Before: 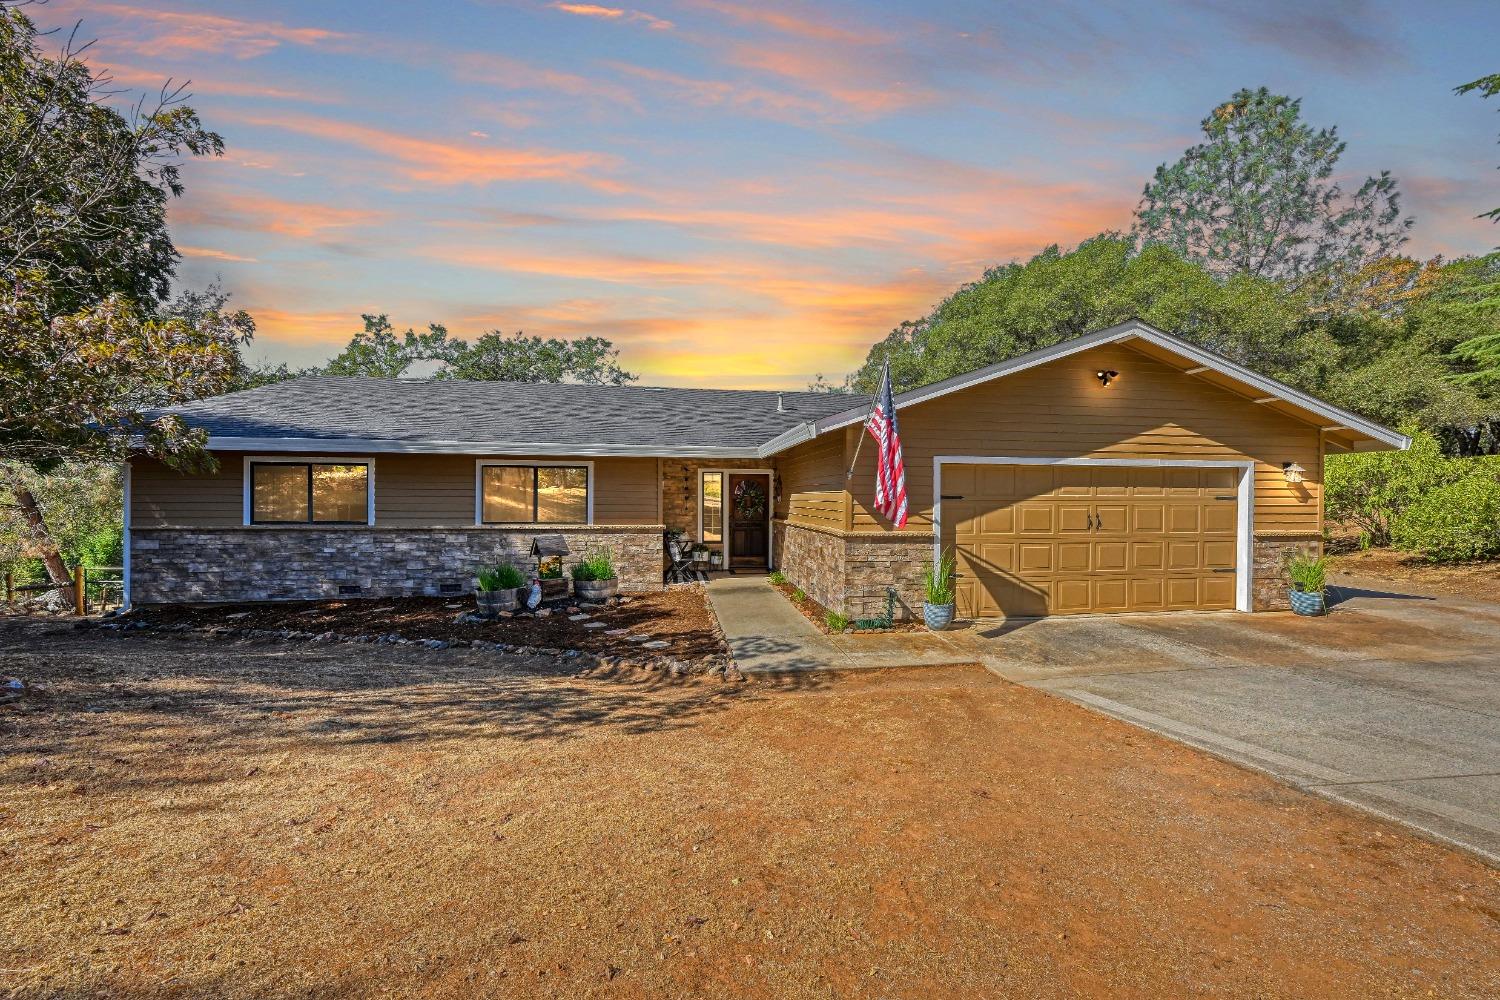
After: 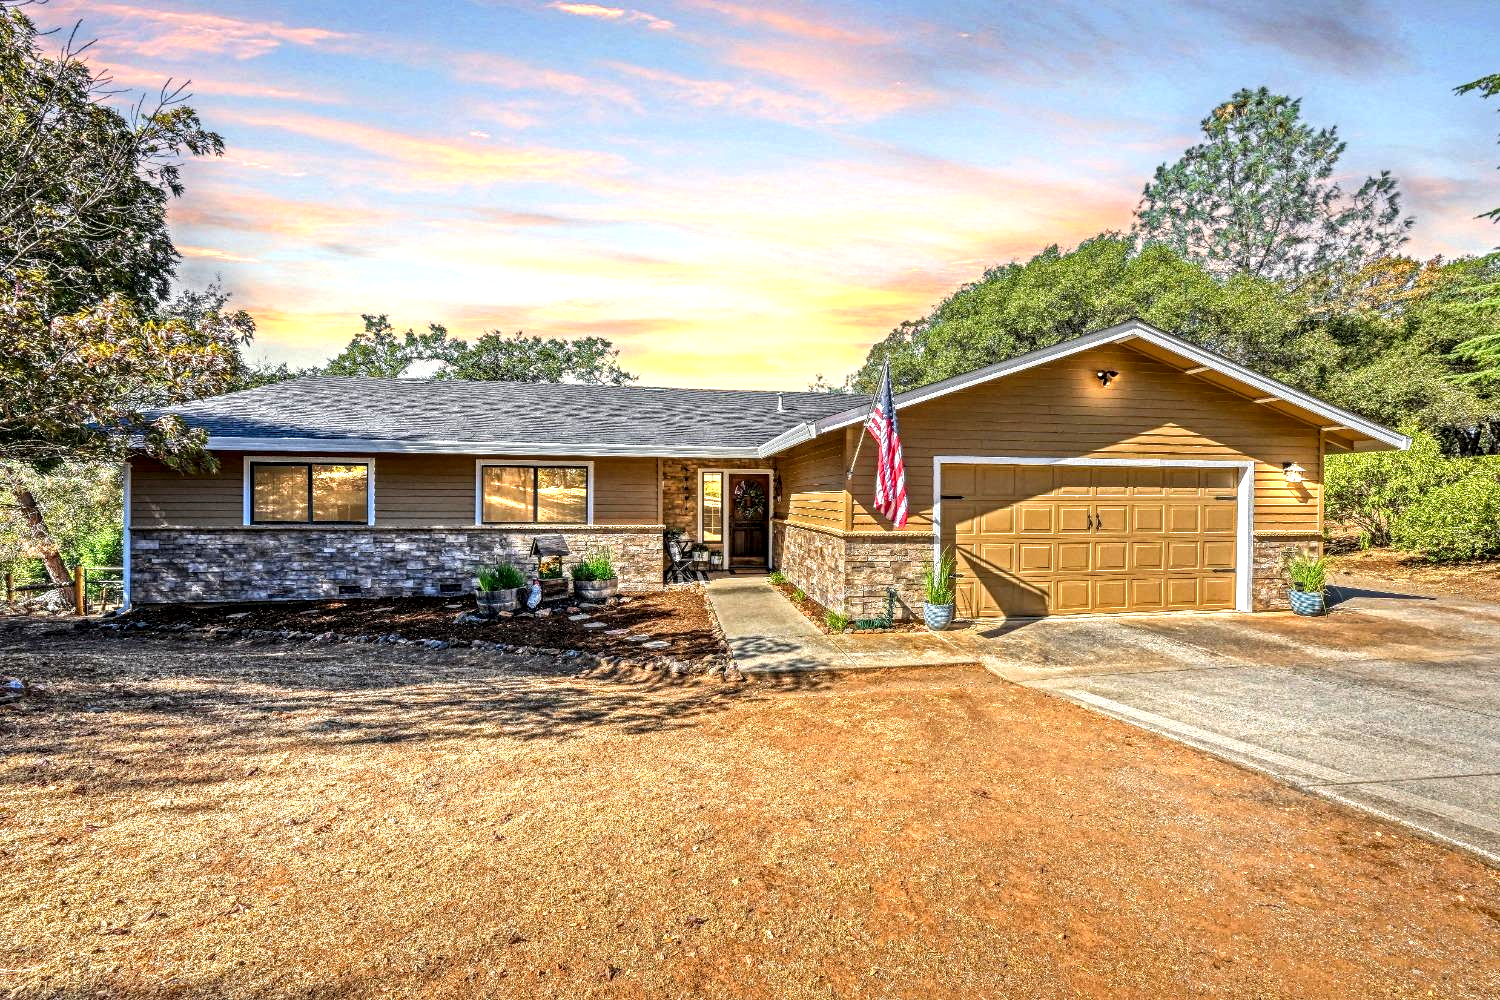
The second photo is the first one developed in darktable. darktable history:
local contrast: detail 160%
exposure: black level correction 0, exposure 0.89 EV, compensate highlight preservation false
